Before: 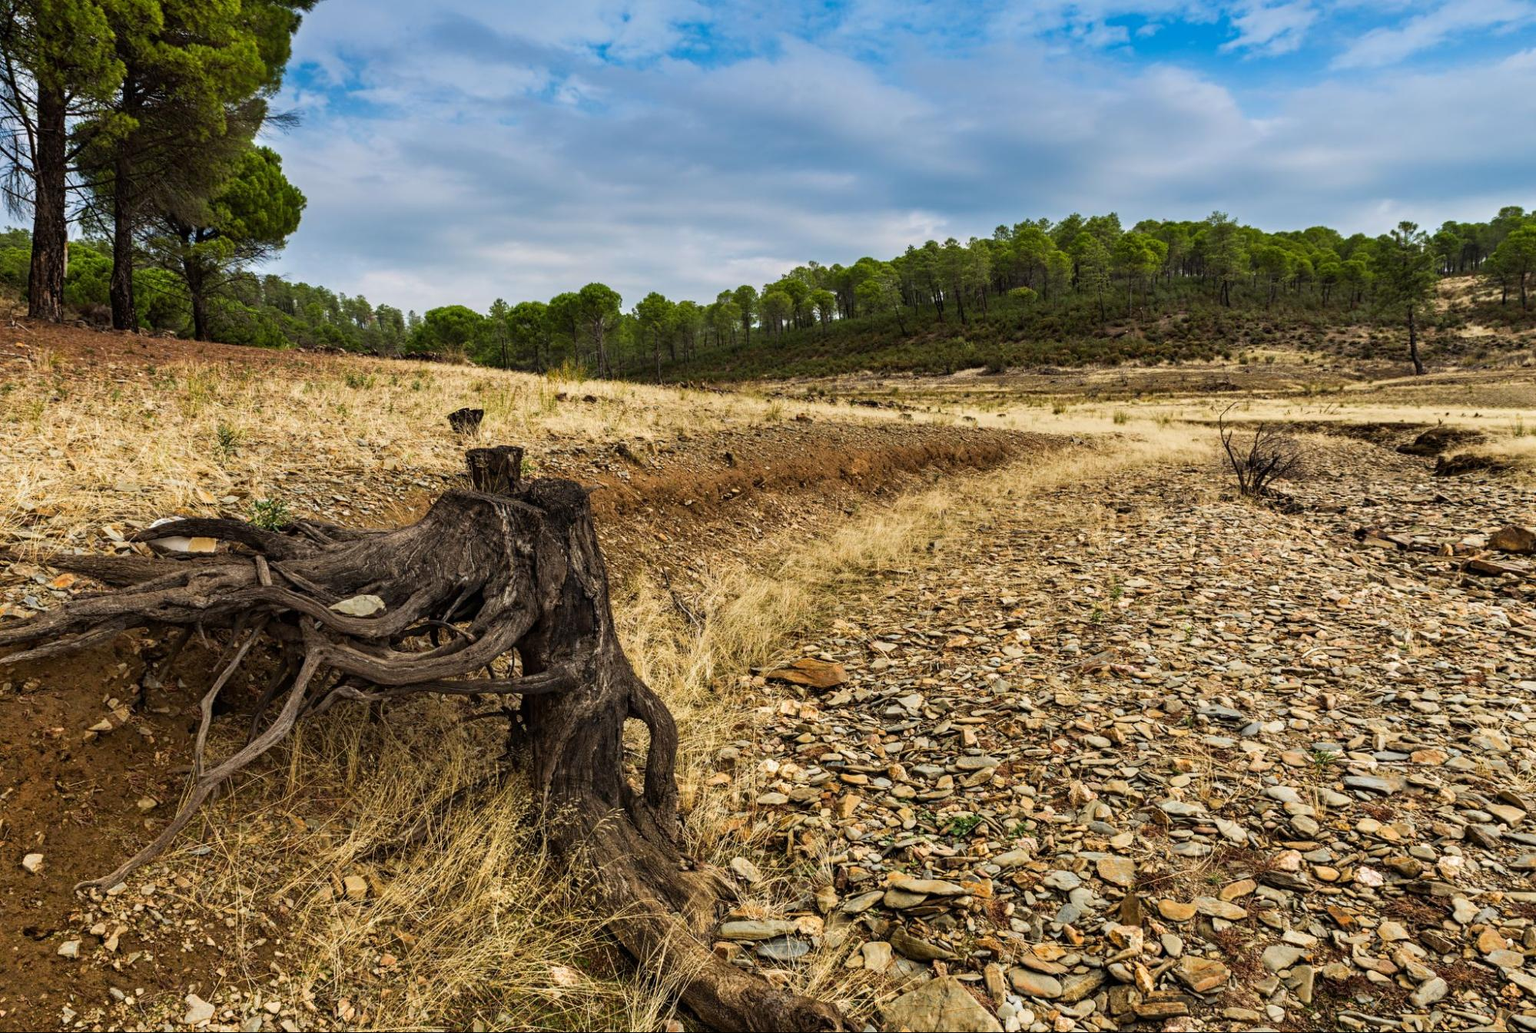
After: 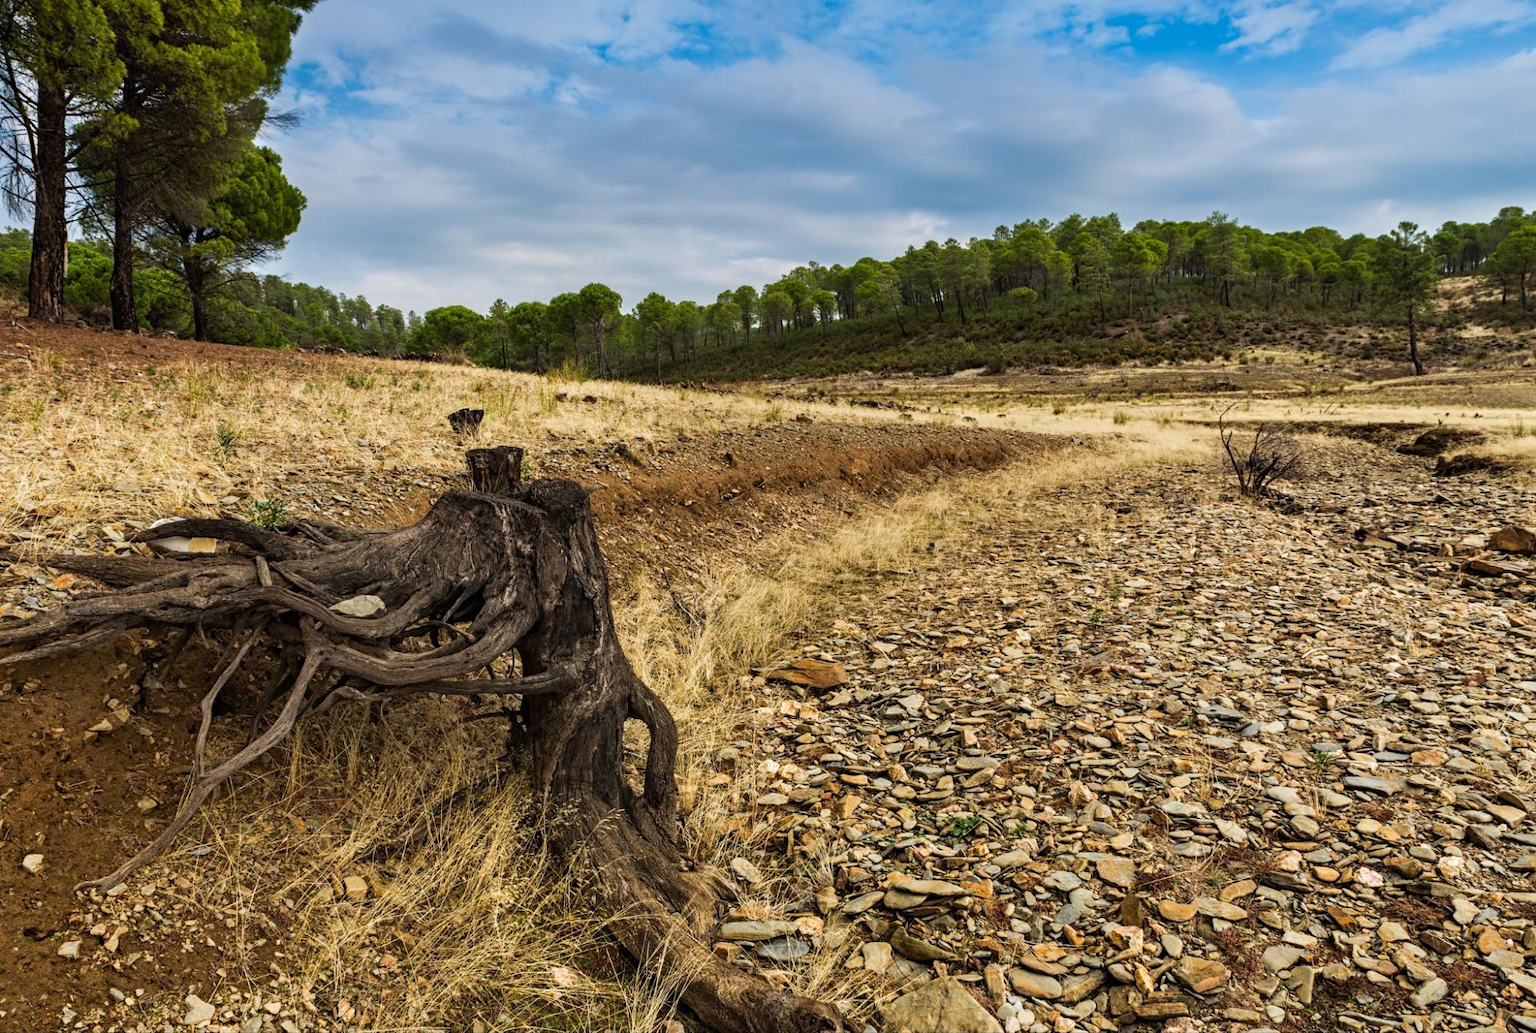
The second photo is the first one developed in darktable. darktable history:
white balance: emerald 1
rgb levels: preserve colors max RGB
